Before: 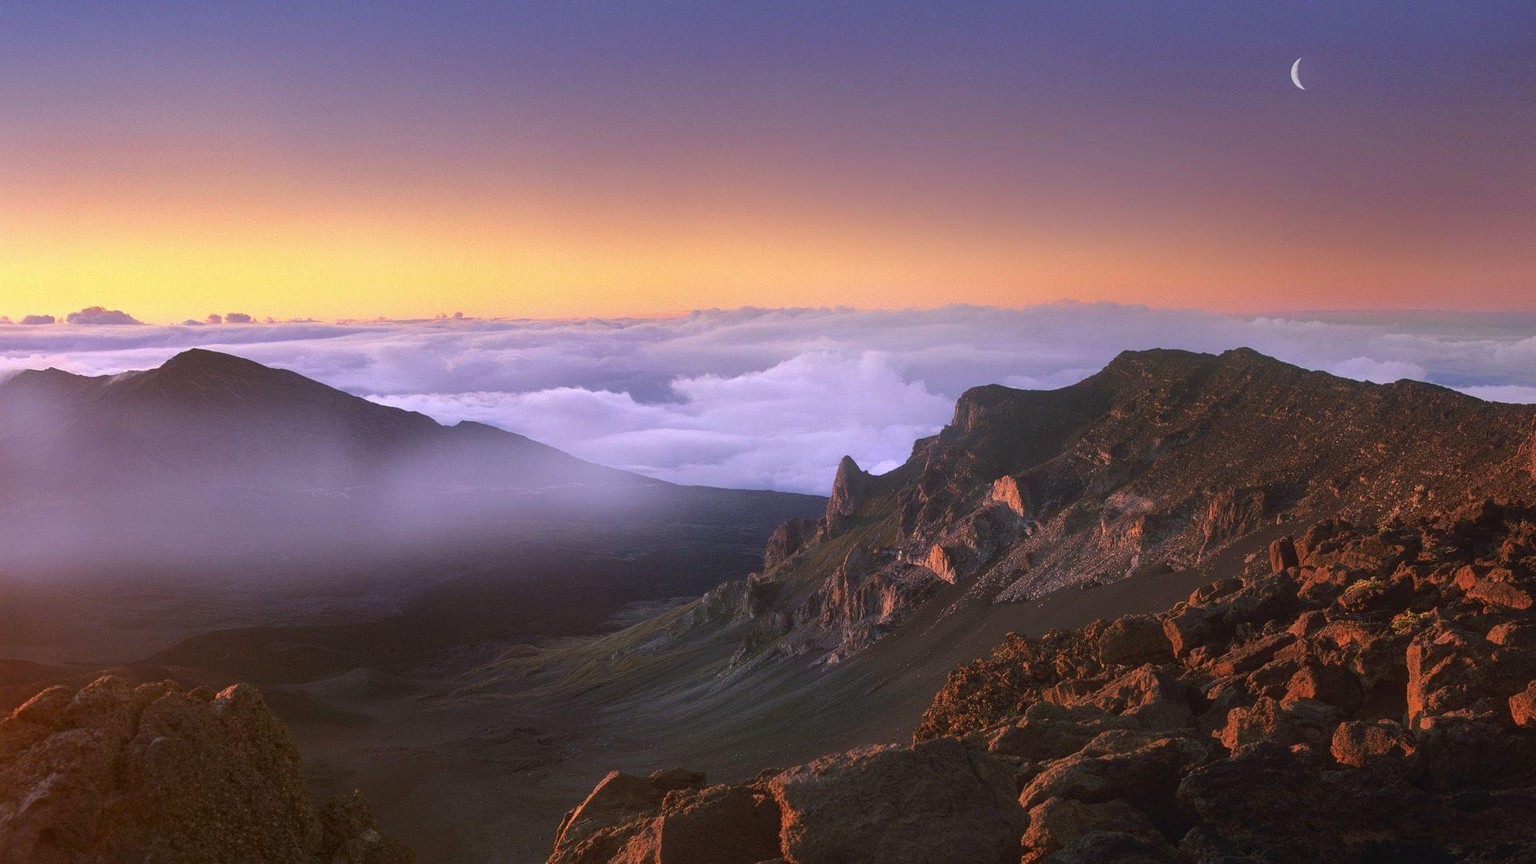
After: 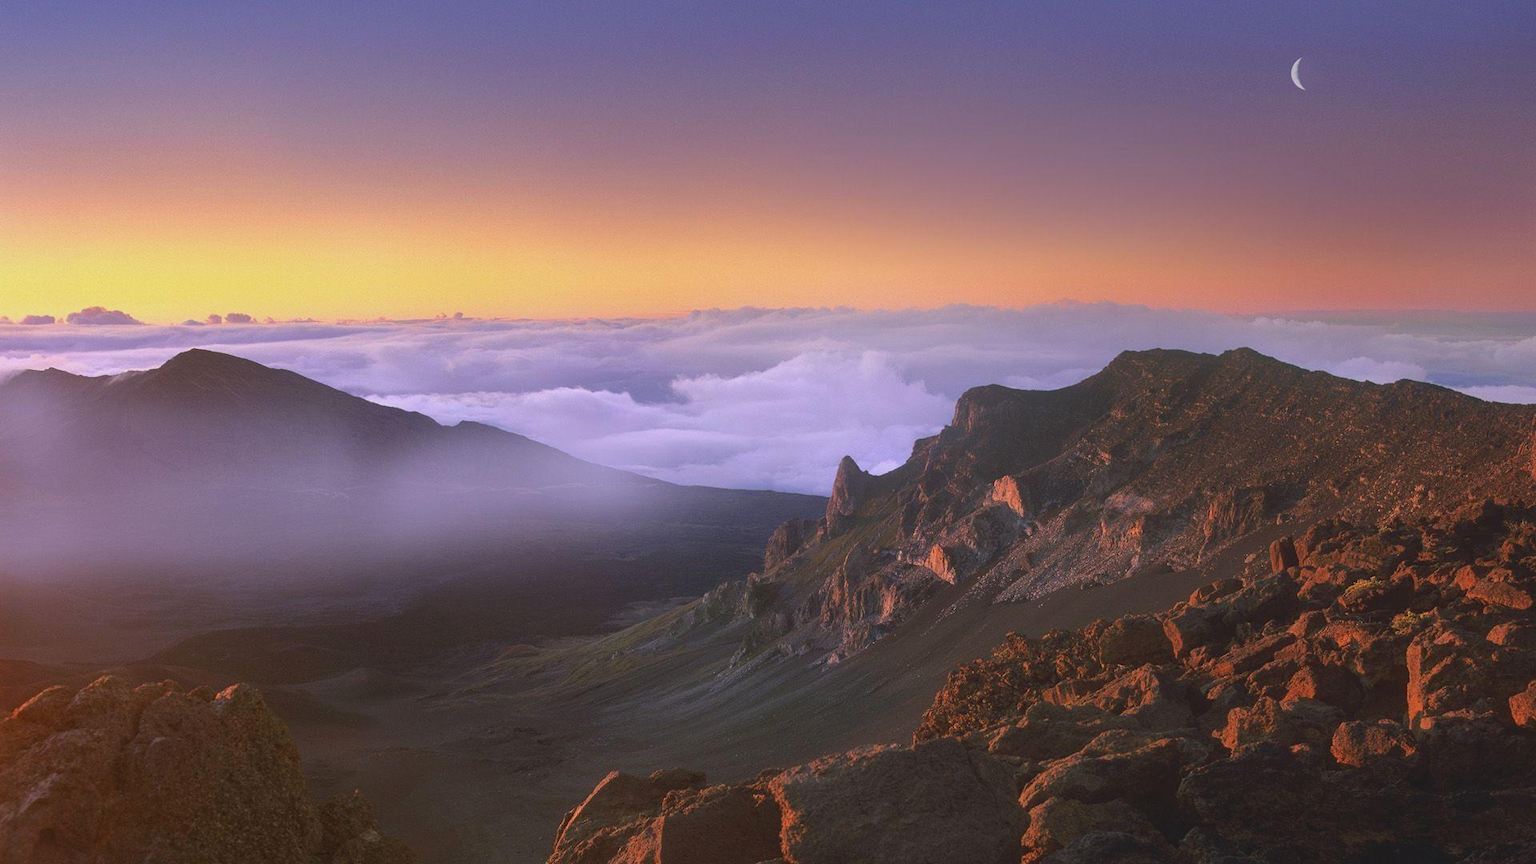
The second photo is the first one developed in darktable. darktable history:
contrast brightness saturation: contrast -0.126
